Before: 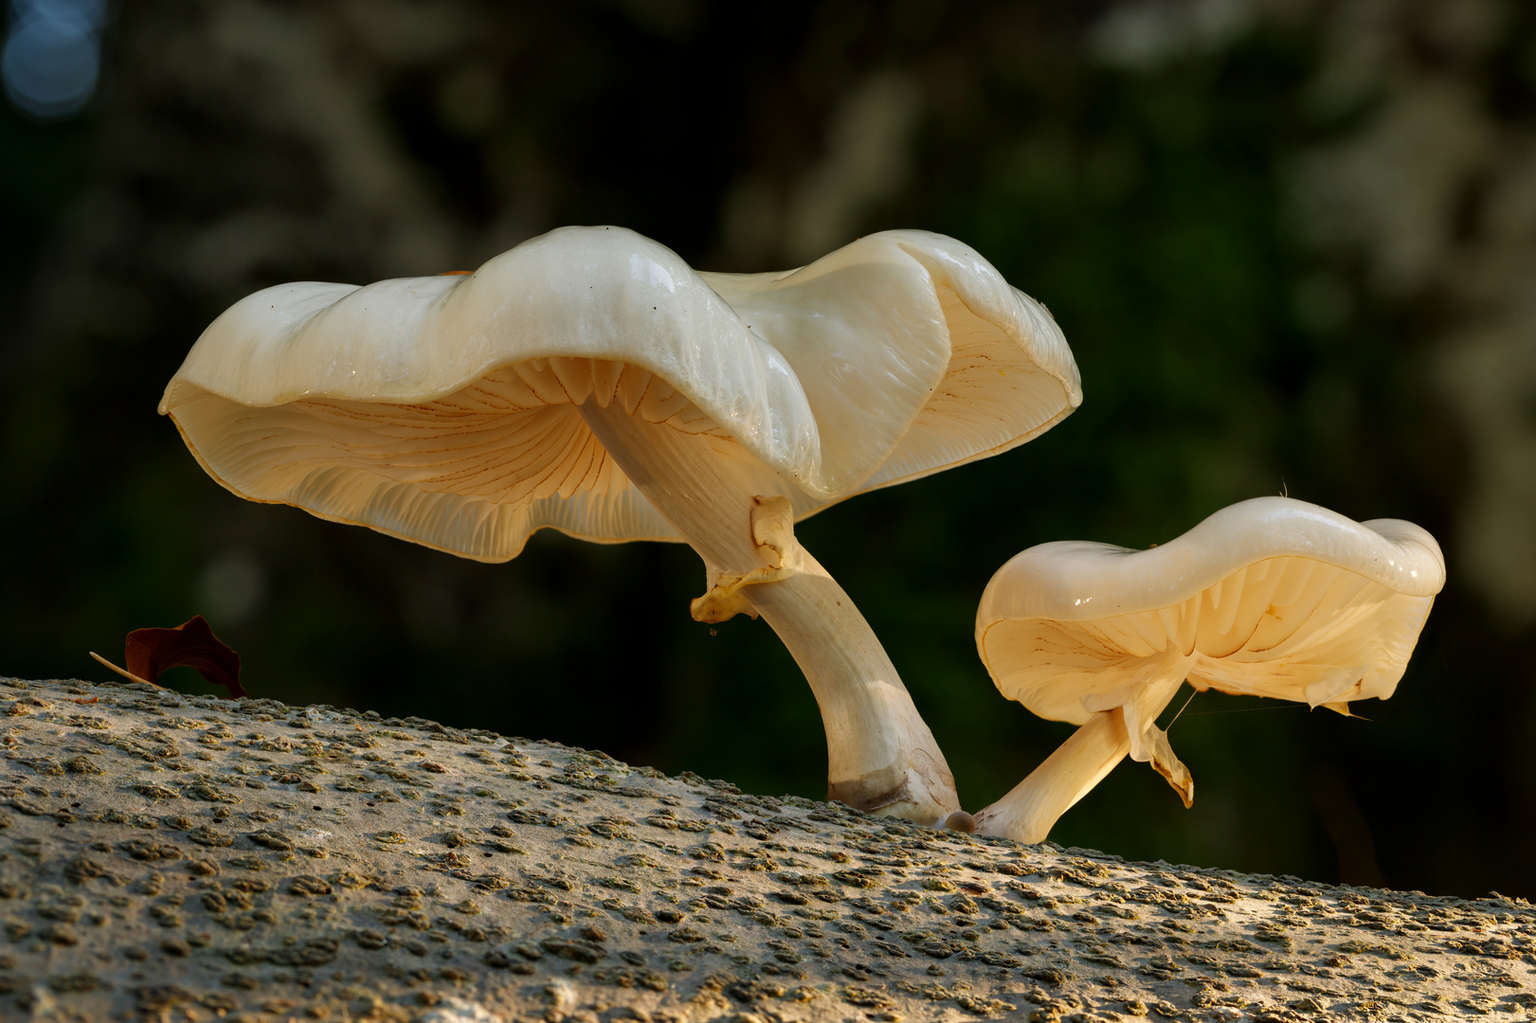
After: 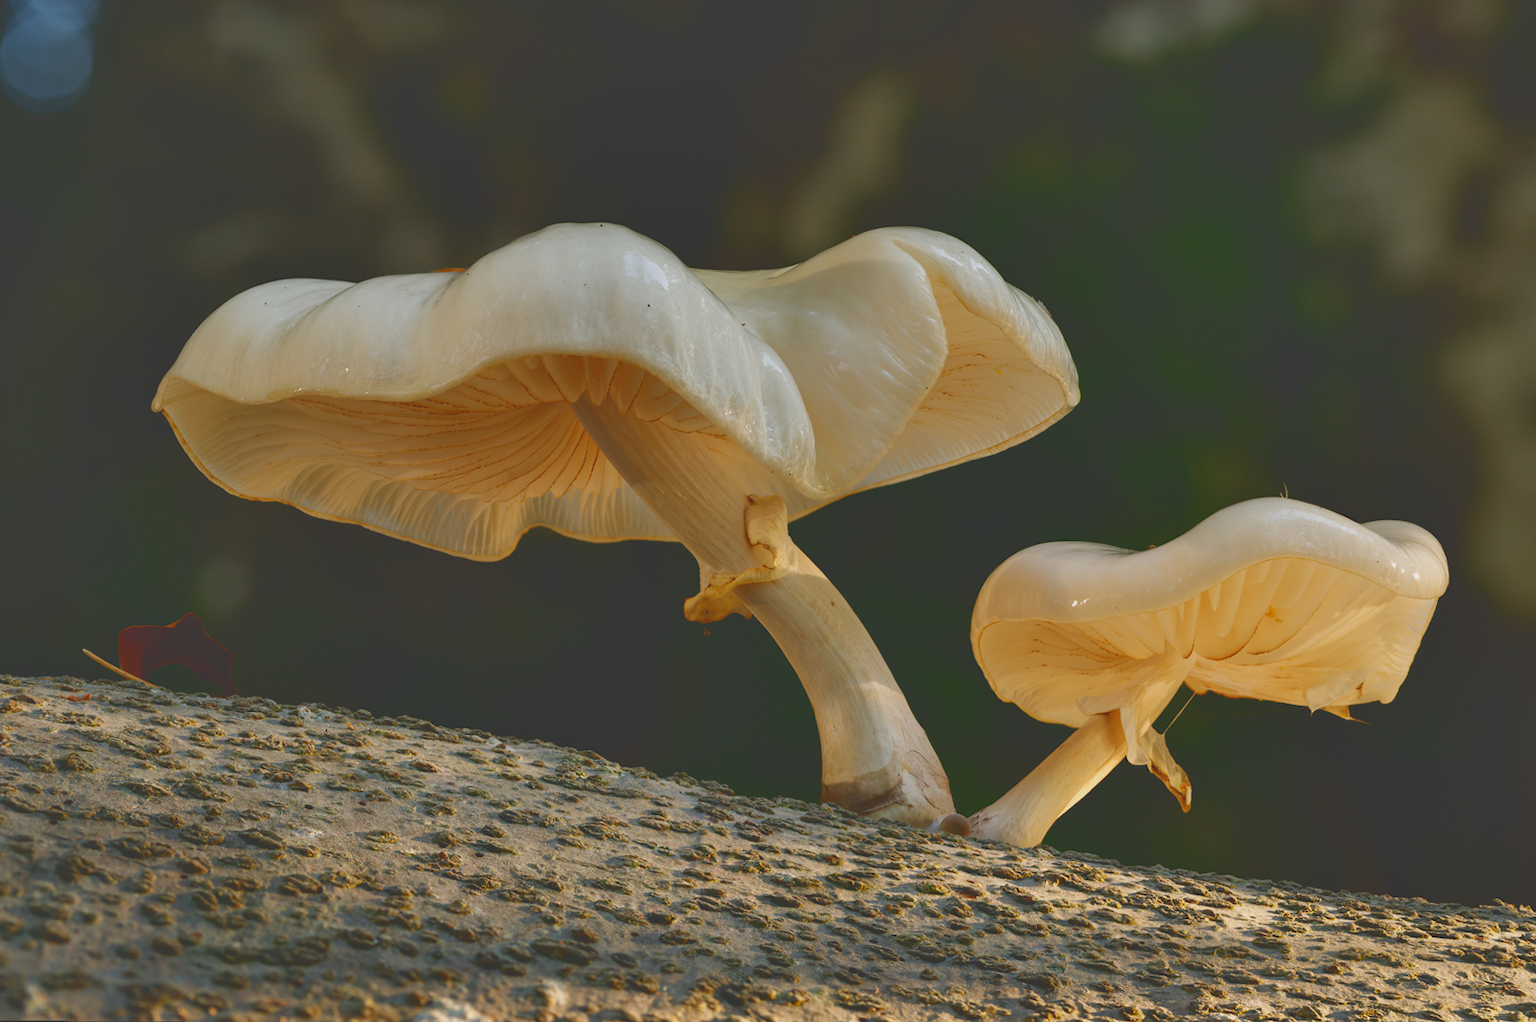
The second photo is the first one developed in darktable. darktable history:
tone curve: curves: ch0 [(0, 0.211) (0.15, 0.25) (1, 0.953)], color space Lab, independent channels, preserve colors none
exposure: exposure -0.151 EV, compensate highlight preservation false
shadows and highlights: shadows 37.27, highlights -28.18, soften with gaussian
rotate and perspective: rotation 0.192°, lens shift (horizontal) -0.015, crop left 0.005, crop right 0.996, crop top 0.006, crop bottom 0.99
